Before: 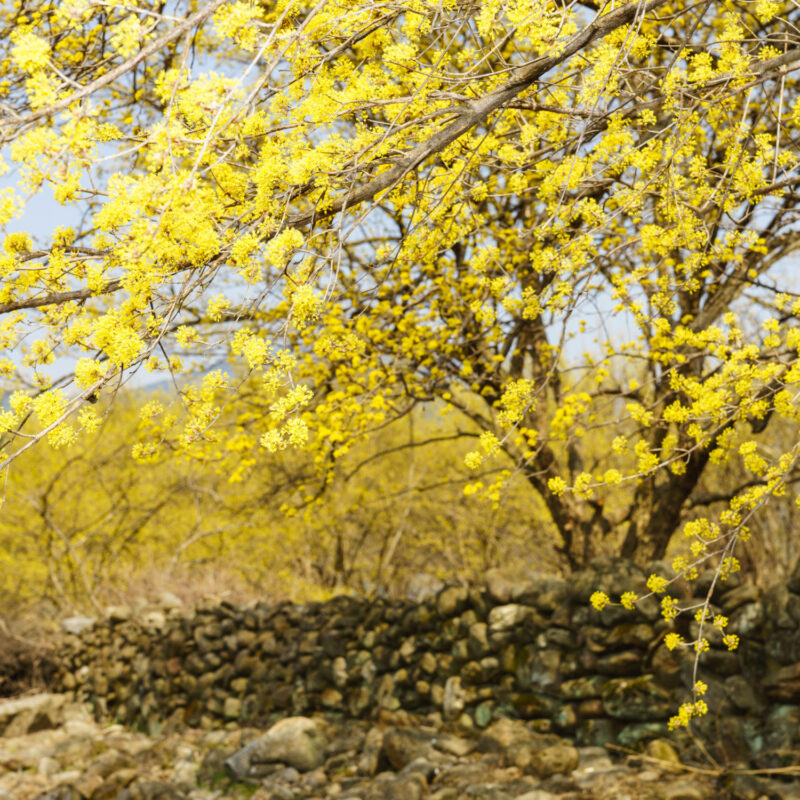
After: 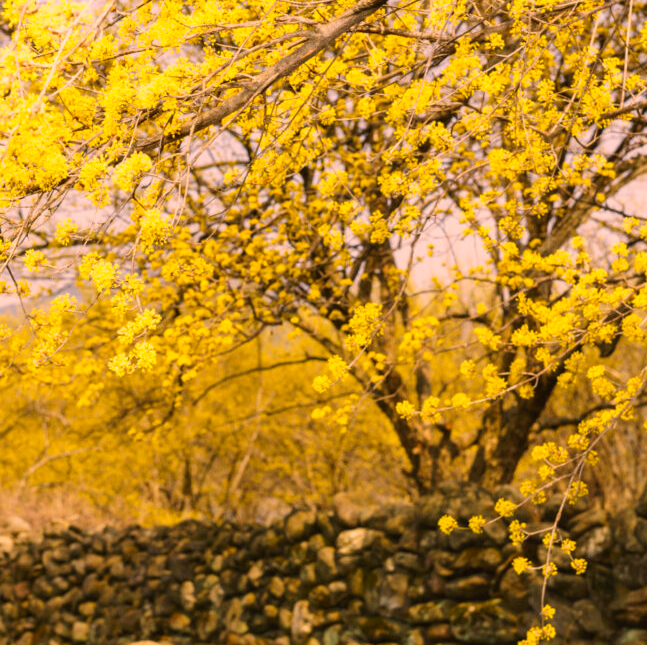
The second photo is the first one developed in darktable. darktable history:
crop: left 19.059%, top 9.561%, right 0%, bottom 9.733%
color correction: highlights a* 22.56, highlights b* 22.23
